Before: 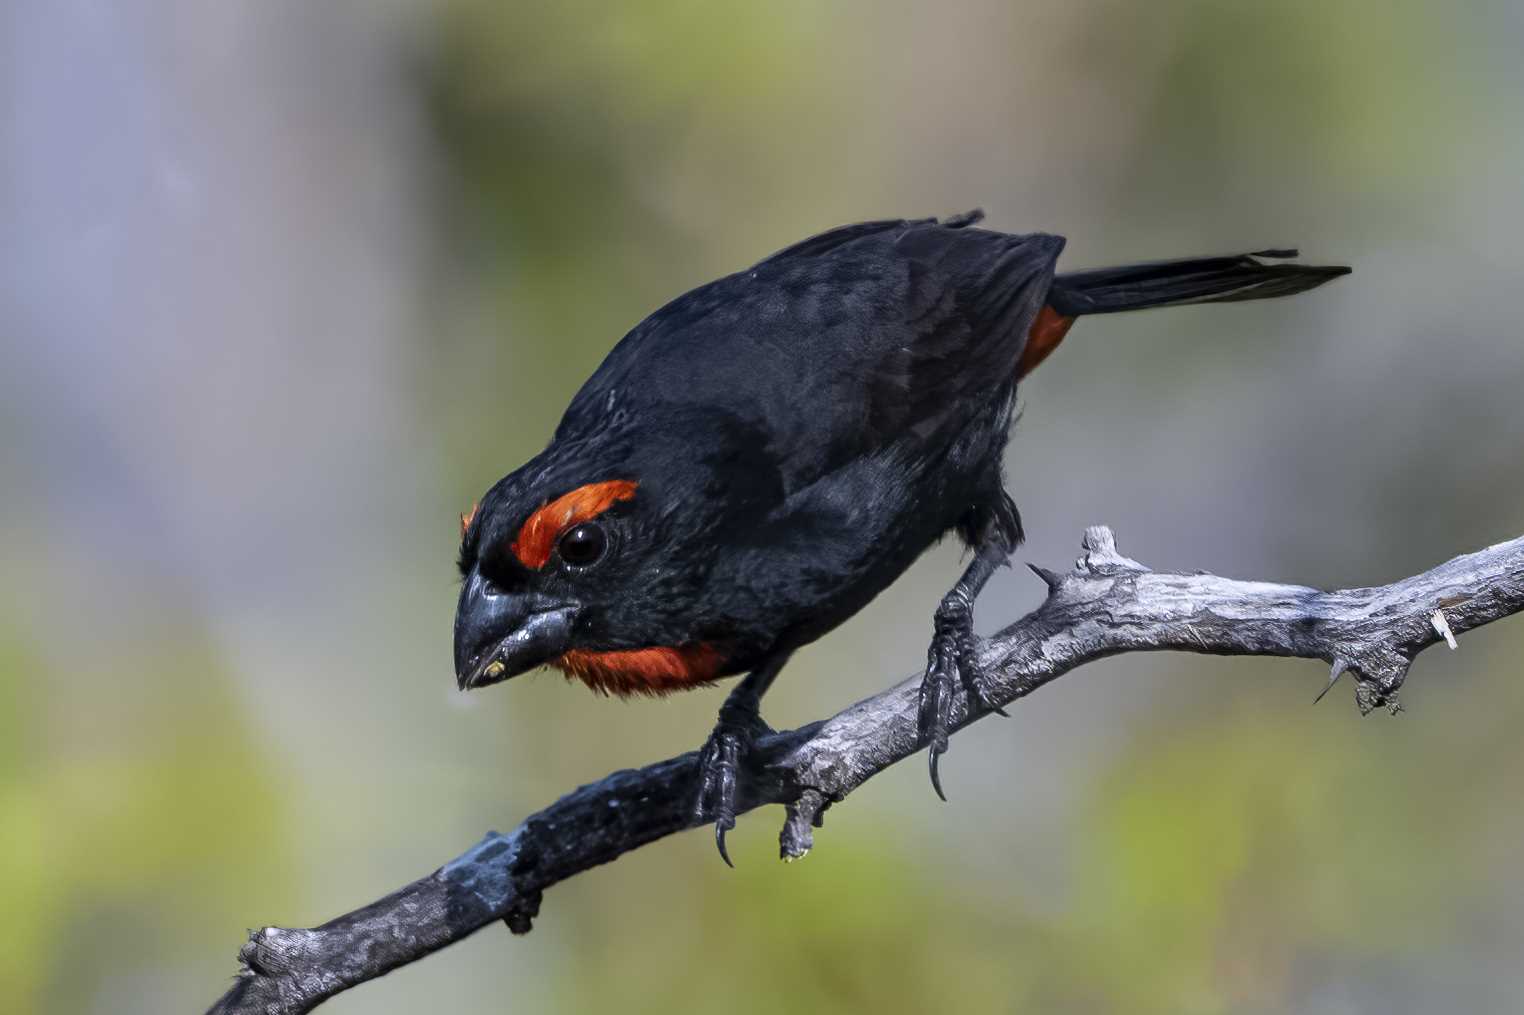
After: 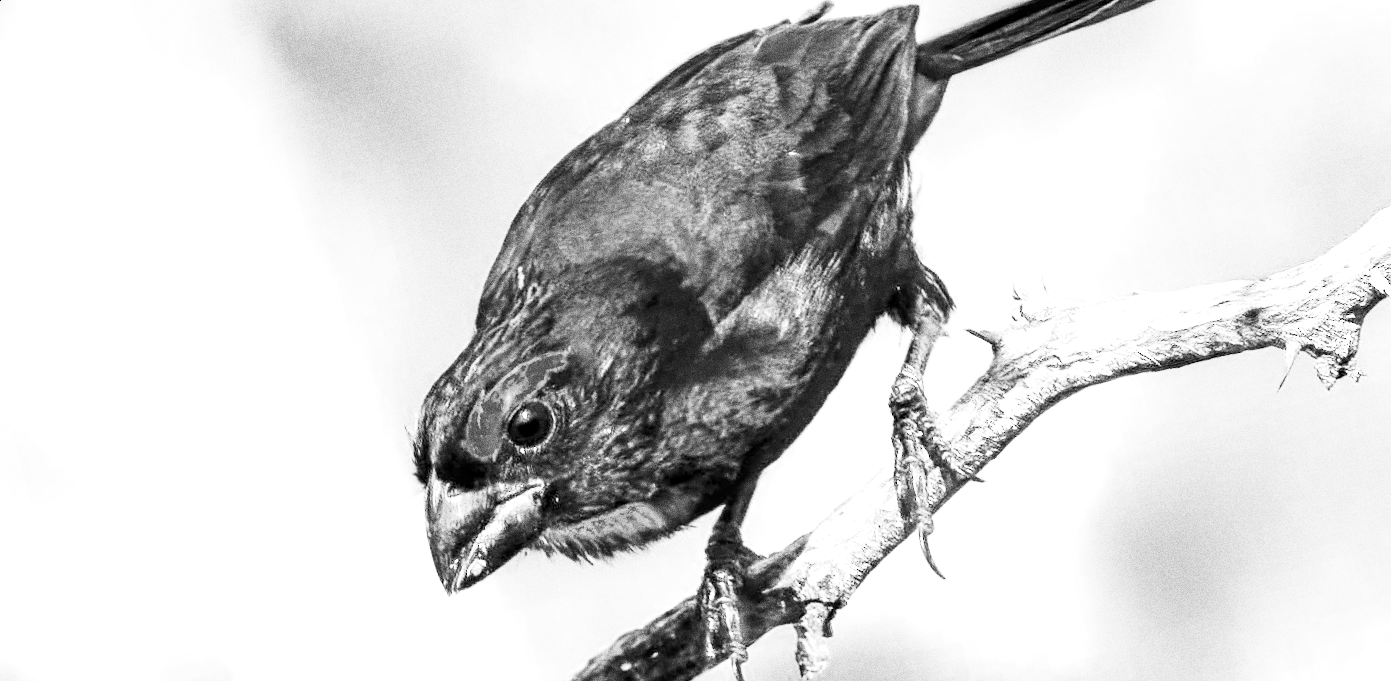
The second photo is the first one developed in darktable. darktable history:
exposure: black level correction 0, exposure 2.327 EV, compensate exposure bias true, compensate highlight preservation false
grain: strength 49.07%
color balance: output saturation 120%
rotate and perspective: rotation -14.8°, crop left 0.1, crop right 0.903, crop top 0.25, crop bottom 0.748
contrast brightness saturation: contrast 0.39, brightness 0.53
vibrance: vibrance 75%
monochrome: on, module defaults
local contrast: highlights 25%, shadows 75%, midtone range 0.75
